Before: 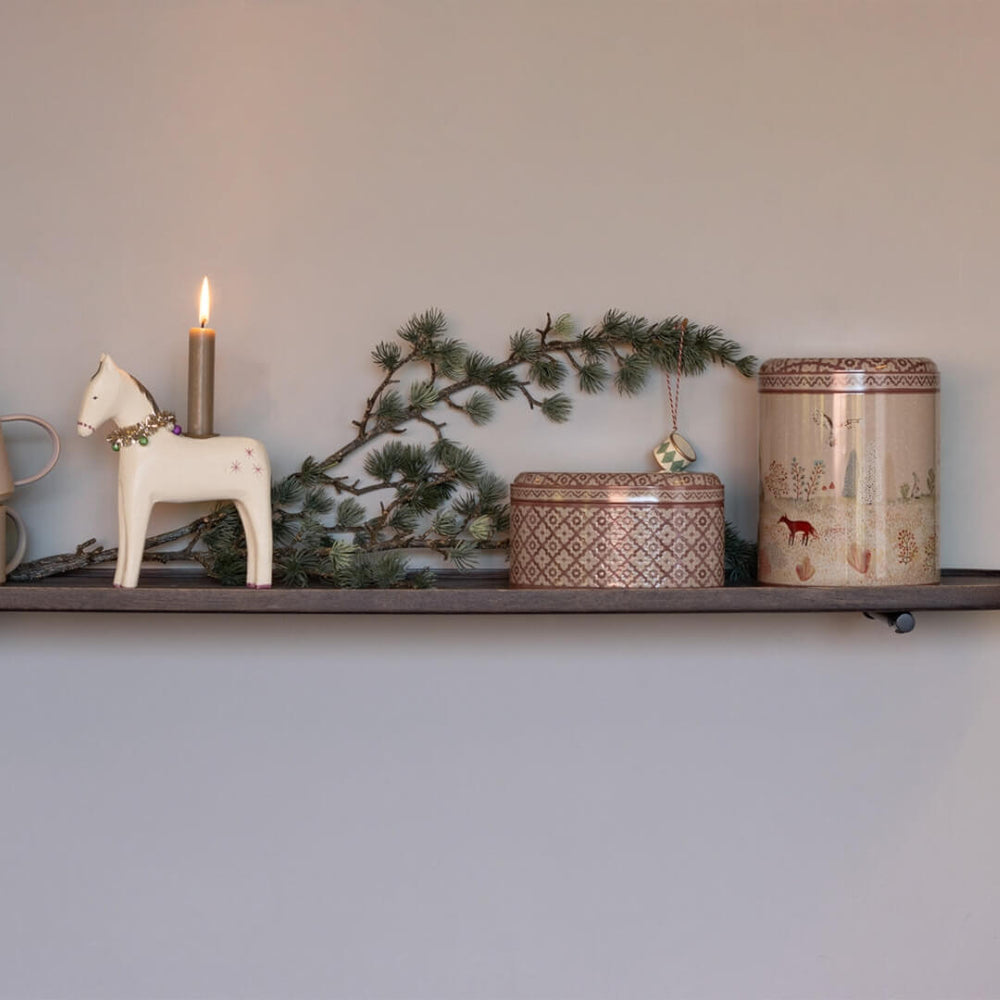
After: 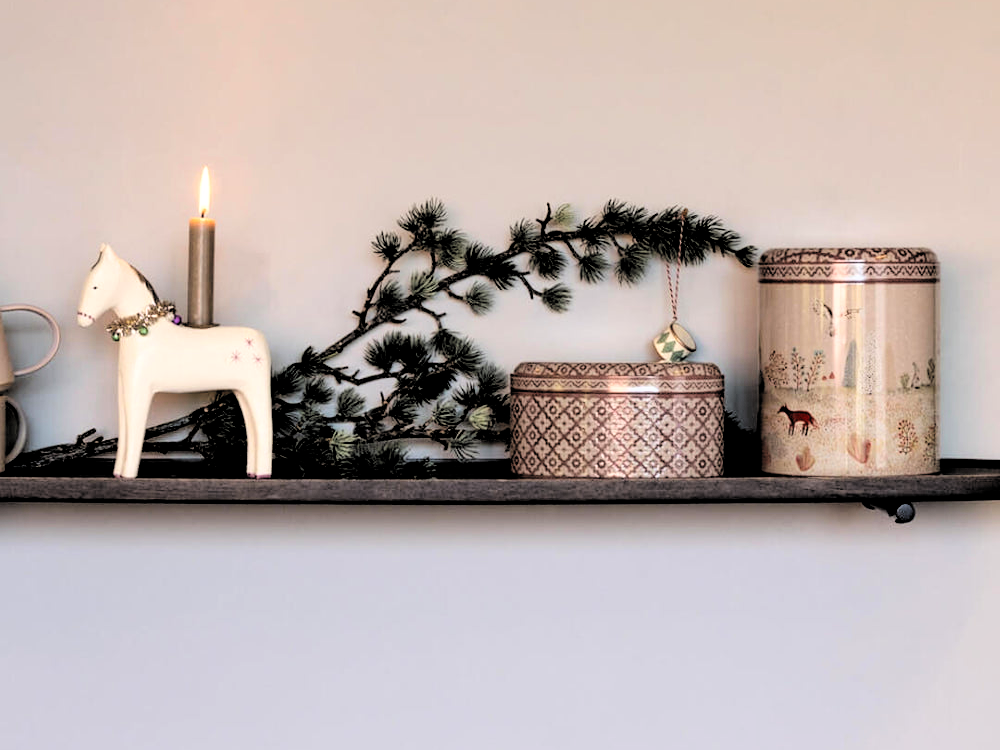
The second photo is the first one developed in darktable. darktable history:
filmic rgb: middle gray luminance 13.55%, black relative exposure -1.97 EV, white relative exposure 3.1 EV, threshold 6 EV, target black luminance 0%, hardness 1.79, latitude 59.23%, contrast 1.728, highlights saturation mix 5%, shadows ↔ highlights balance -37.52%, add noise in highlights 0, color science v3 (2019), use custom middle-gray values true, iterations of high-quality reconstruction 0, contrast in highlights soft, enable highlight reconstruction true
tone equalizer: on, module defaults
crop: top 11.038%, bottom 13.962%
white balance: emerald 1
